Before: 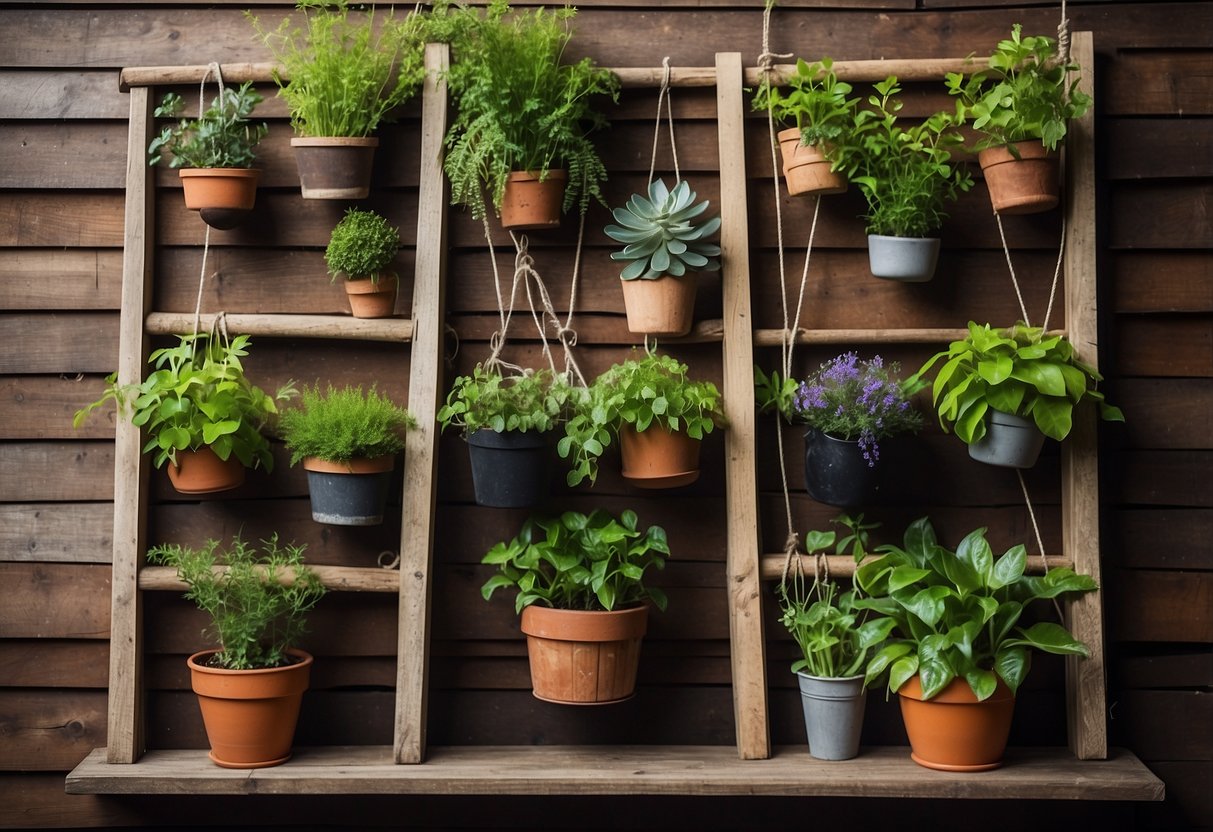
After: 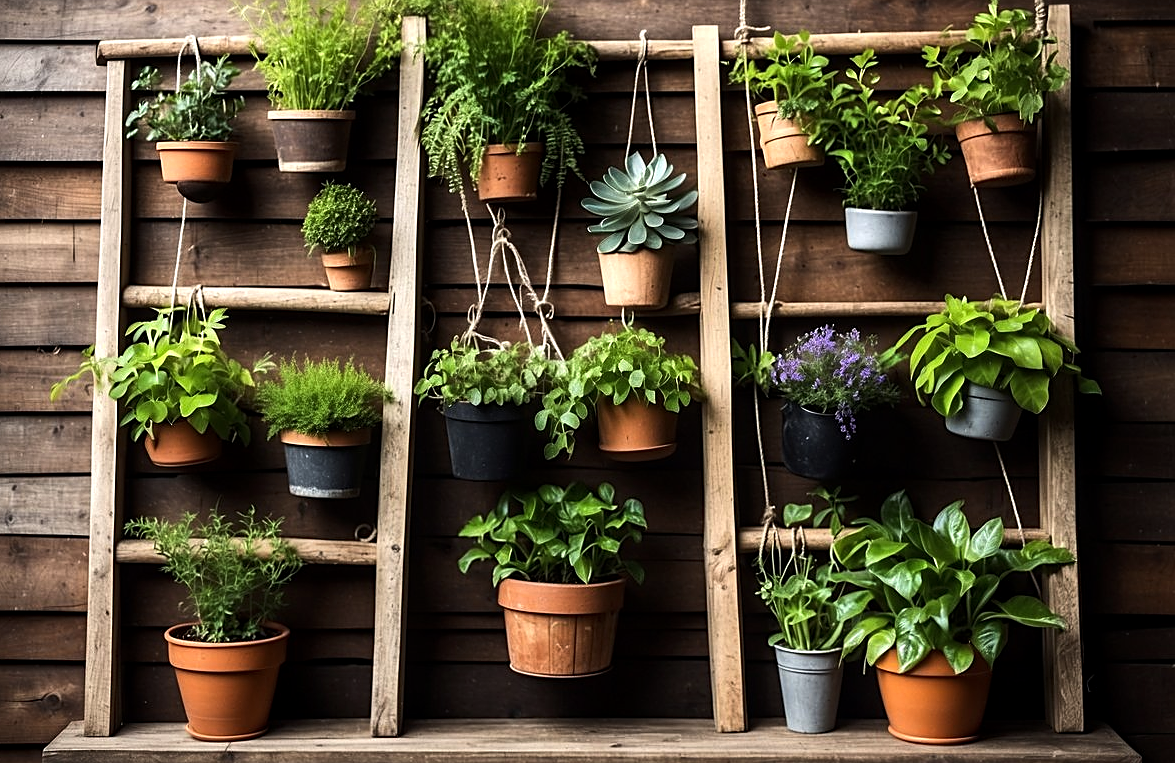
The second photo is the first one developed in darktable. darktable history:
local contrast: highlights 100%, shadows 100%, detail 120%, midtone range 0.2
tone equalizer: -8 EV -0.75 EV, -7 EV -0.7 EV, -6 EV -0.6 EV, -5 EV -0.4 EV, -3 EV 0.4 EV, -2 EV 0.6 EV, -1 EV 0.7 EV, +0 EV 0.75 EV, edges refinement/feathering 500, mask exposure compensation -1.57 EV, preserve details no
sharpen: on, module defaults
crop: left 1.964%, top 3.251%, right 1.122%, bottom 4.933%
